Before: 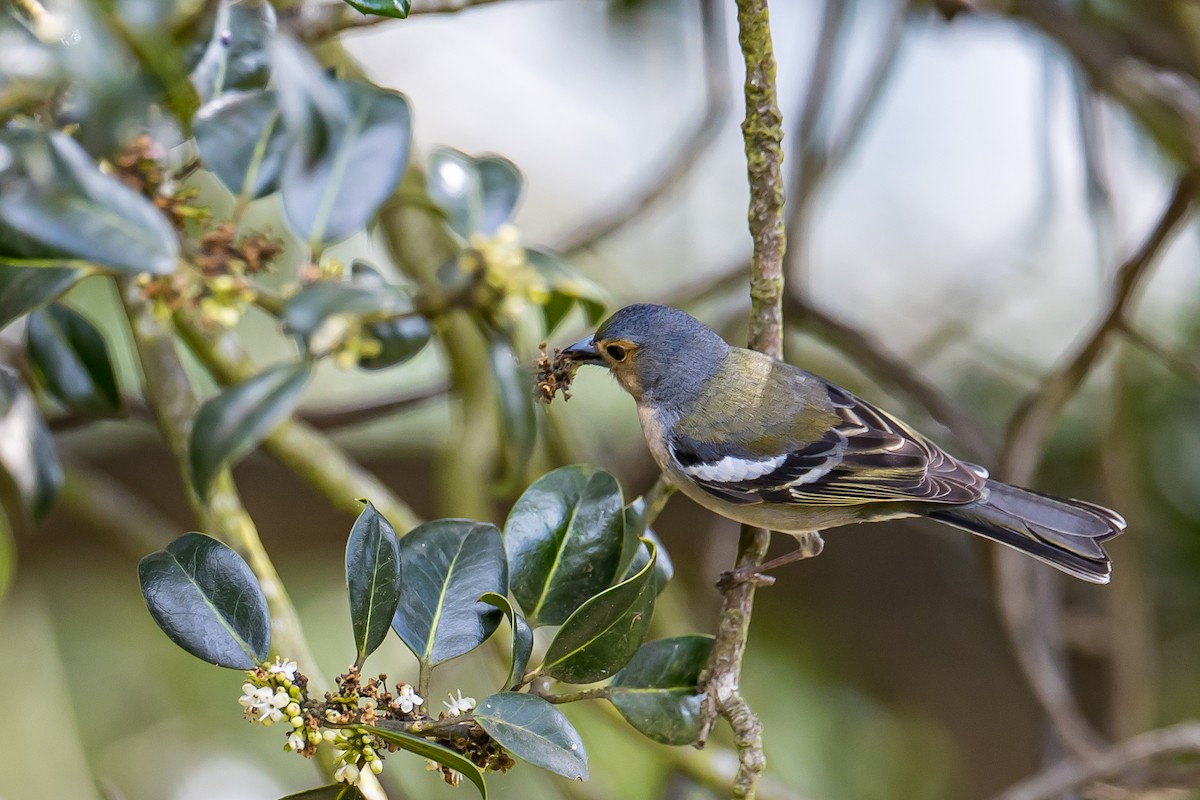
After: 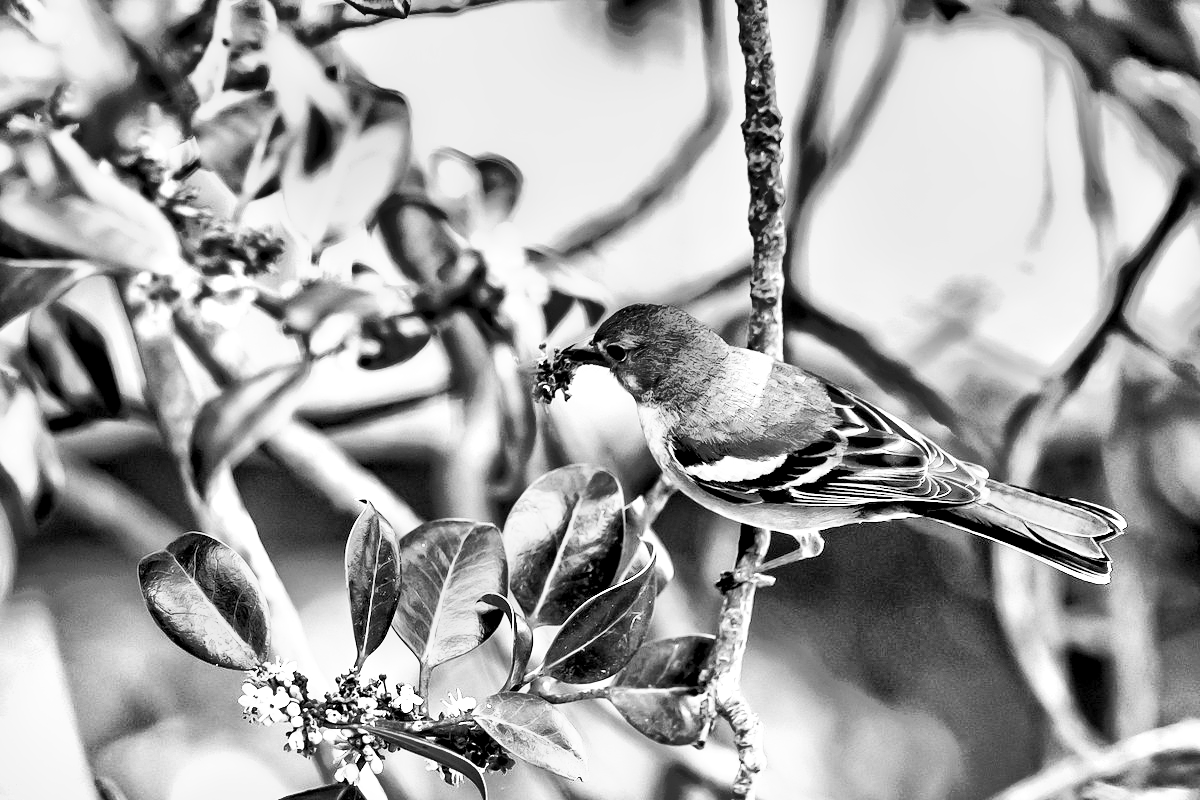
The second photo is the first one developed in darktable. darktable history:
contrast brightness saturation: contrast 0.28
exposure: exposure 0.2 EV, compensate highlight preservation false
base curve: curves: ch0 [(0, 0) (0.028, 0.03) (0.121, 0.232) (0.46, 0.748) (0.859, 0.968) (1, 1)], preserve colors none
monochrome: a 26.22, b 42.67, size 0.8
local contrast: mode bilateral grid, contrast 25, coarseness 60, detail 151%, midtone range 0.2
tone mapping: contrast compression 1.5, spatial extent 10 | blend: blend mode average, opacity 100%; mask: uniform (no mask)
shadows and highlights: shadows 75, highlights -60.85, soften with gaussian
contrast equalizer: y [[0.535, 0.543, 0.548, 0.548, 0.542, 0.532], [0.5 ×6], [0.5 ×6], [0 ×6], [0 ×6]]
tone curve: curves: ch0 [(0, 0) (0.004, 0.001) (0.133, 0.16) (0.325, 0.399) (0.475, 0.588) (0.832, 0.903) (1, 1)], color space Lab, linked channels, preserve colors none
levels: black 3.83%, white 90.64%, levels [0.044, 0.416, 0.908]
